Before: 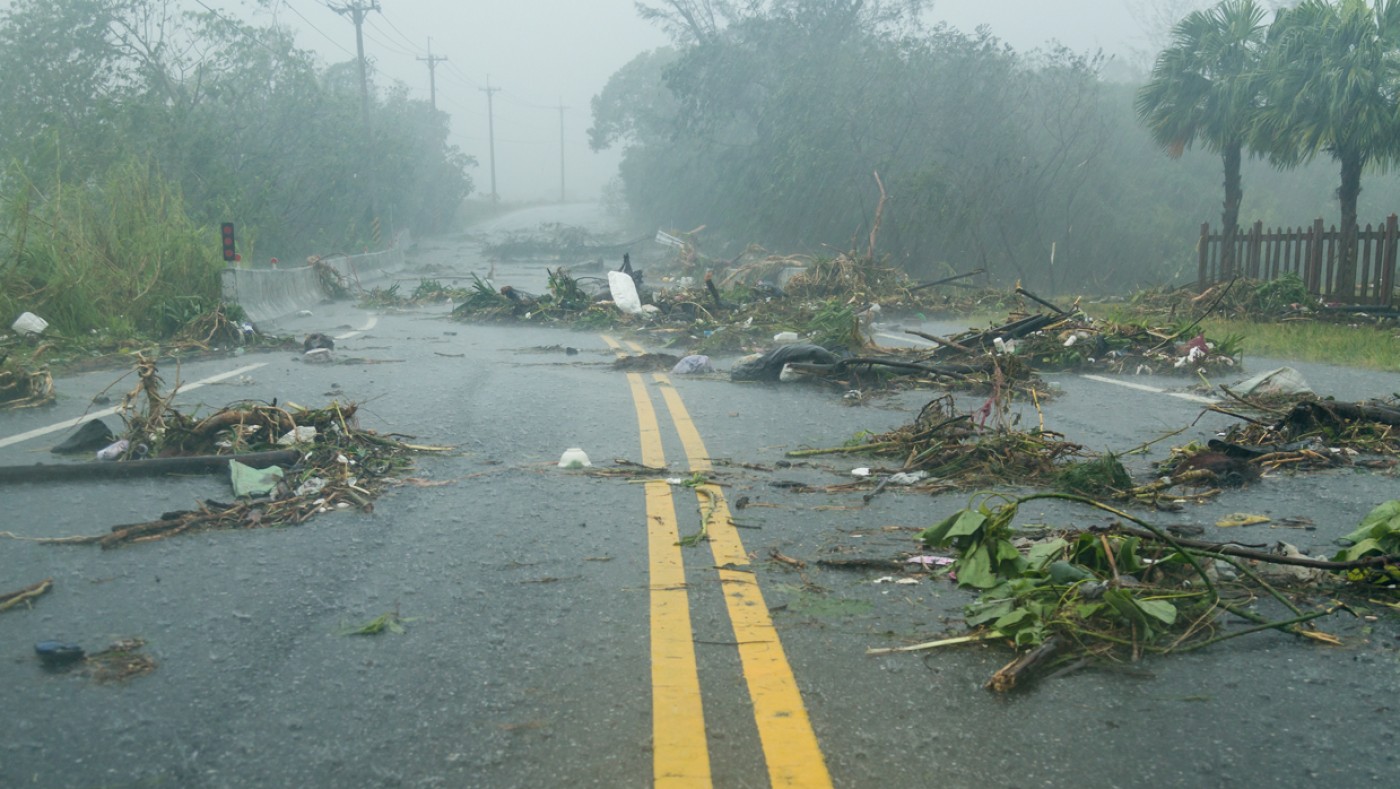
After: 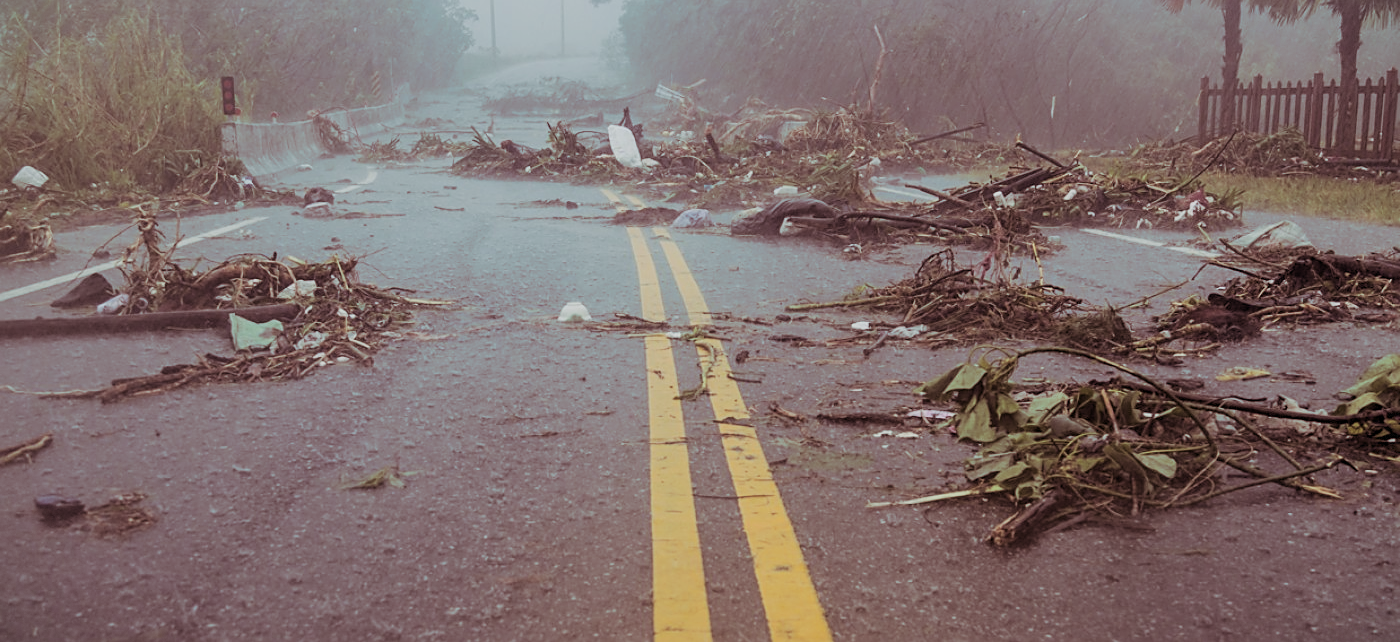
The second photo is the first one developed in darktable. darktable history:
split-toning: on, module defaults
filmic rgb: black relative exposure -16 EV, white relative exposure 6.92 EV, hardness 4.7
crop and rotate: top 18.507%
white balance: red 1.004, blue 1.024
sharpen: radius 1.967
local contrast: highlights 100%, shadows 100%, detail 120%, midtone range 0.2
vignetting: fall-off start 100%, brightness -0.406, saturation -0.3, width/height ratio 1.324, dithering 8-bit output, unbound false
